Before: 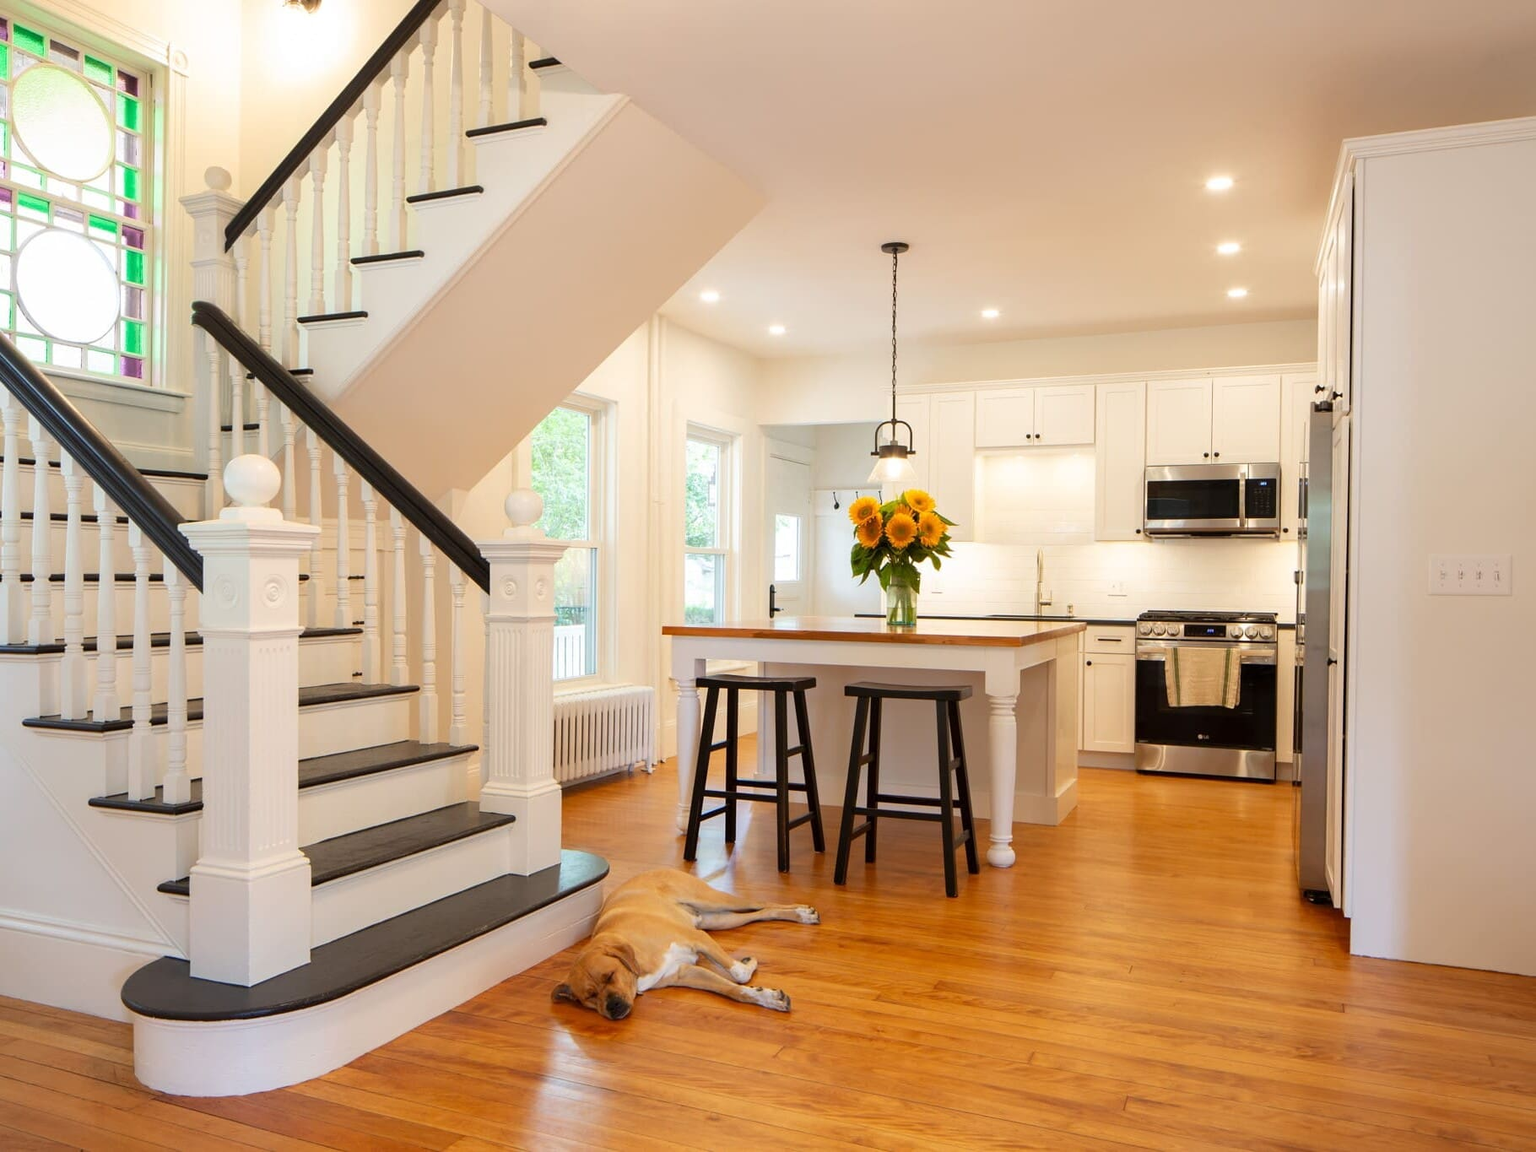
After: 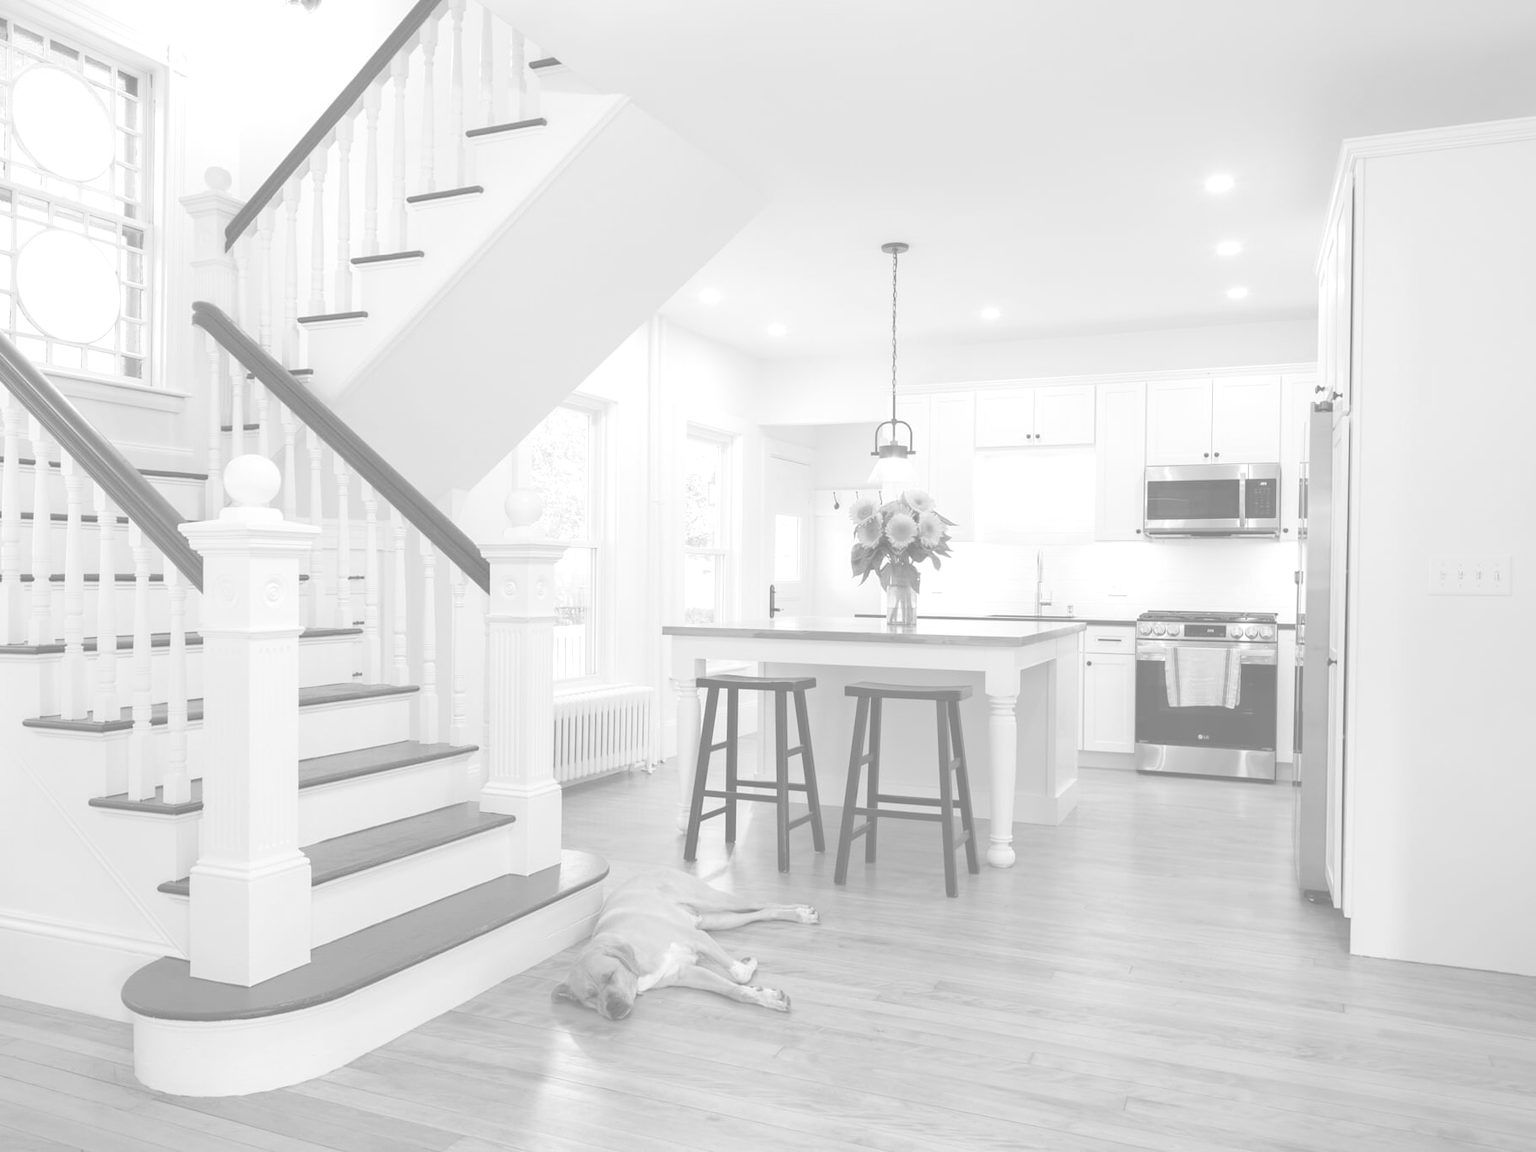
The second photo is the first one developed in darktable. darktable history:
monochrome: a 30.25, b 92.03
colorize: hue 43.2°, saturation 40%, version 1
tone equalizer: -8 EV 0.06 EV, smoothing diameter 25%, edges refinement/feathering 10, preserve details guided filter
